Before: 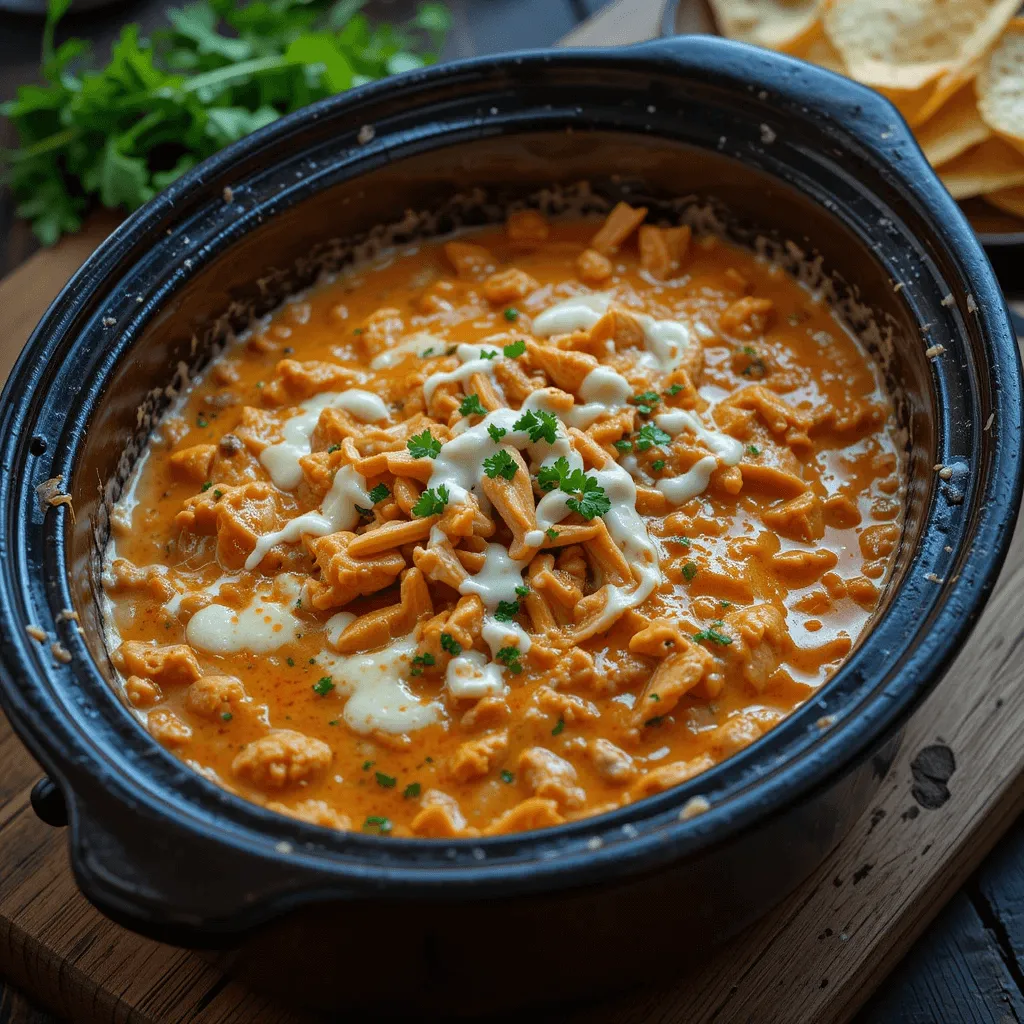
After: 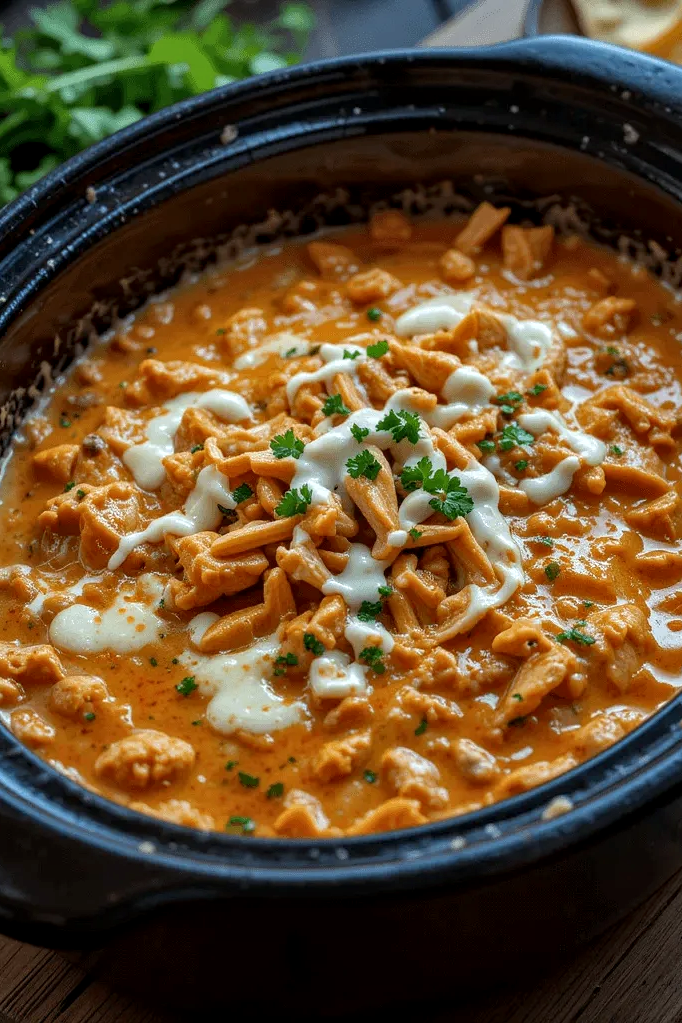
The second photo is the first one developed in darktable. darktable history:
local contrast: detail 130%
crop and rotate: left 13.409%, right 19.924%
